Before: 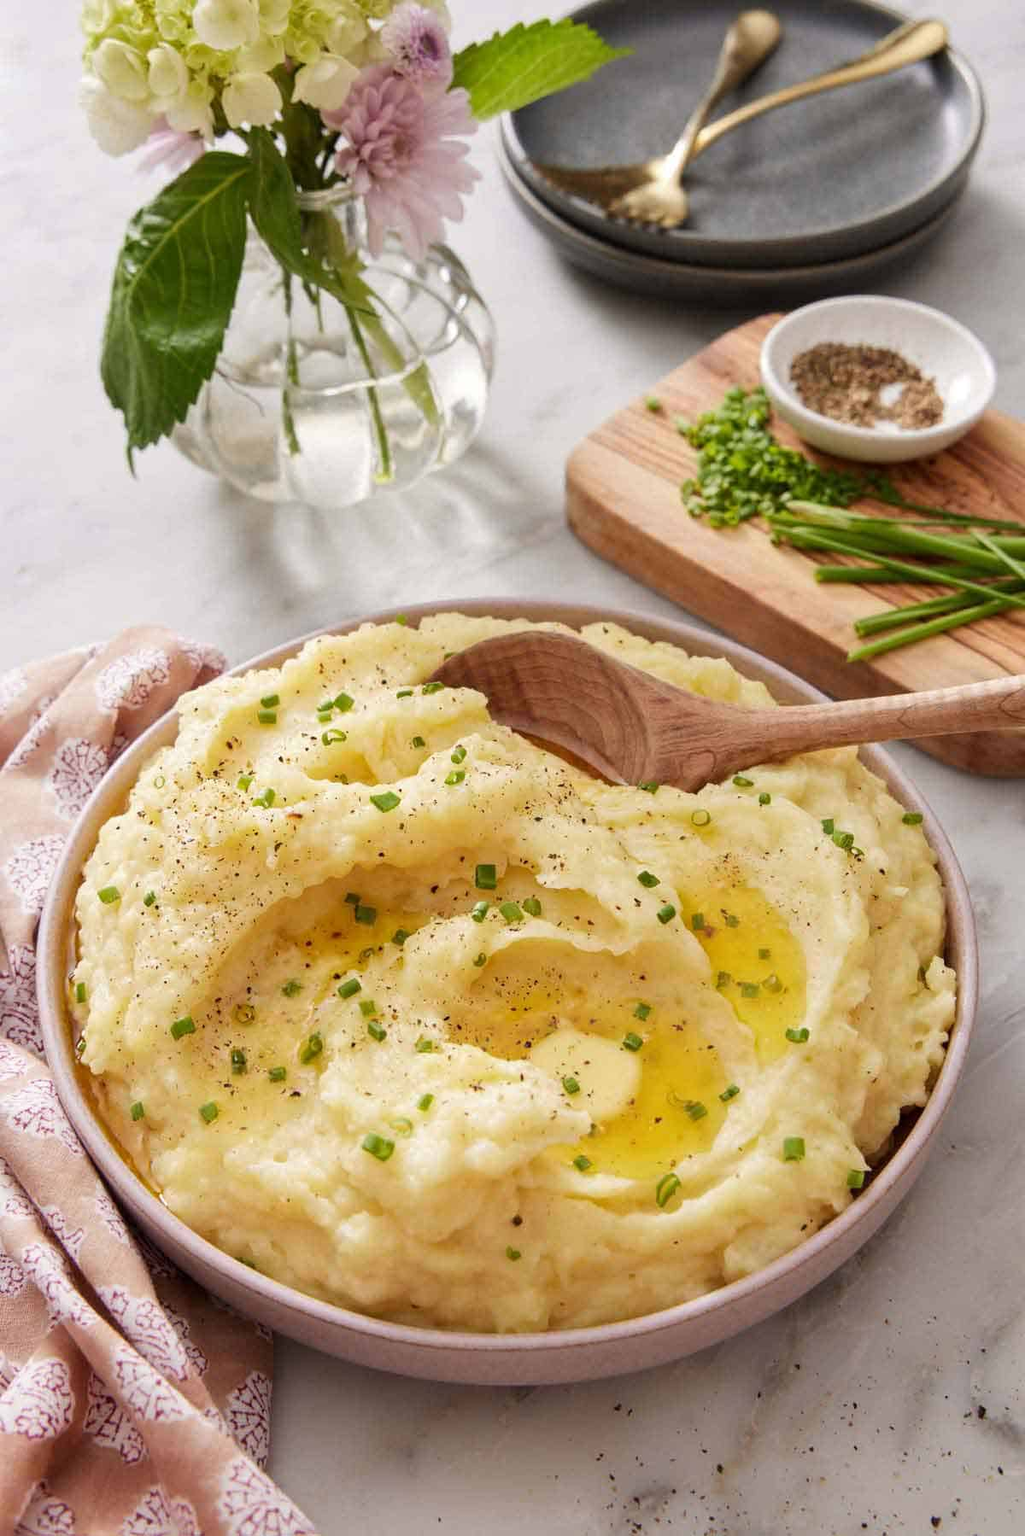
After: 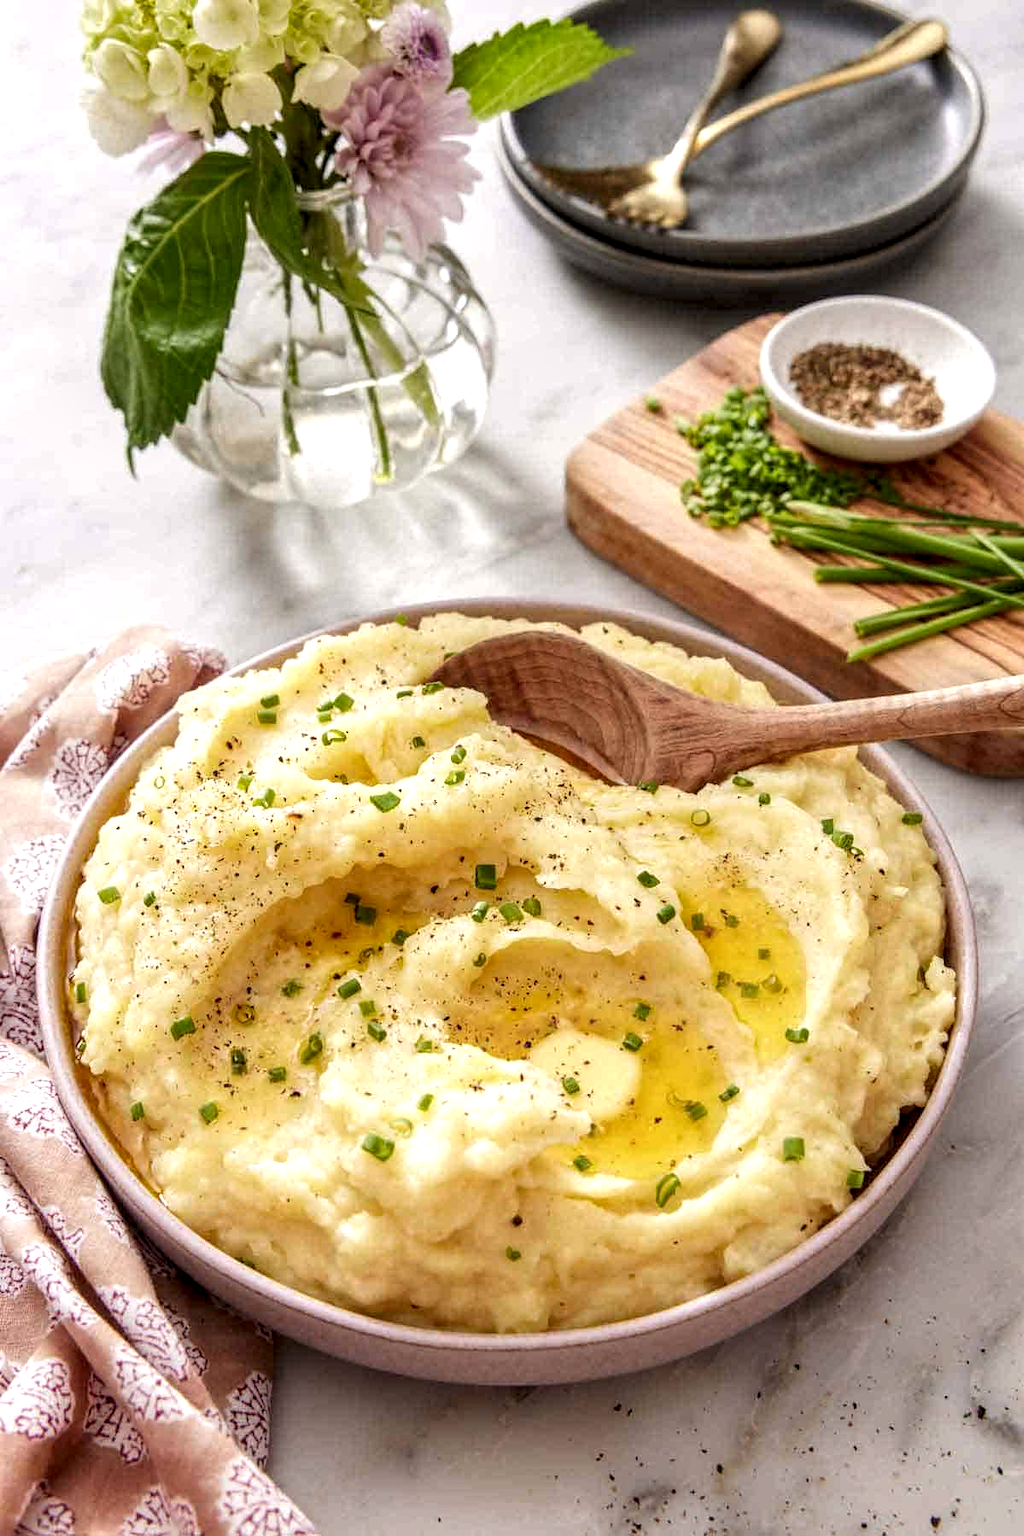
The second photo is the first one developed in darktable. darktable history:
local contrast: highlights 25%, detail 150%
exposure: exposure 0.288 EV, compensate highlight preservation false
